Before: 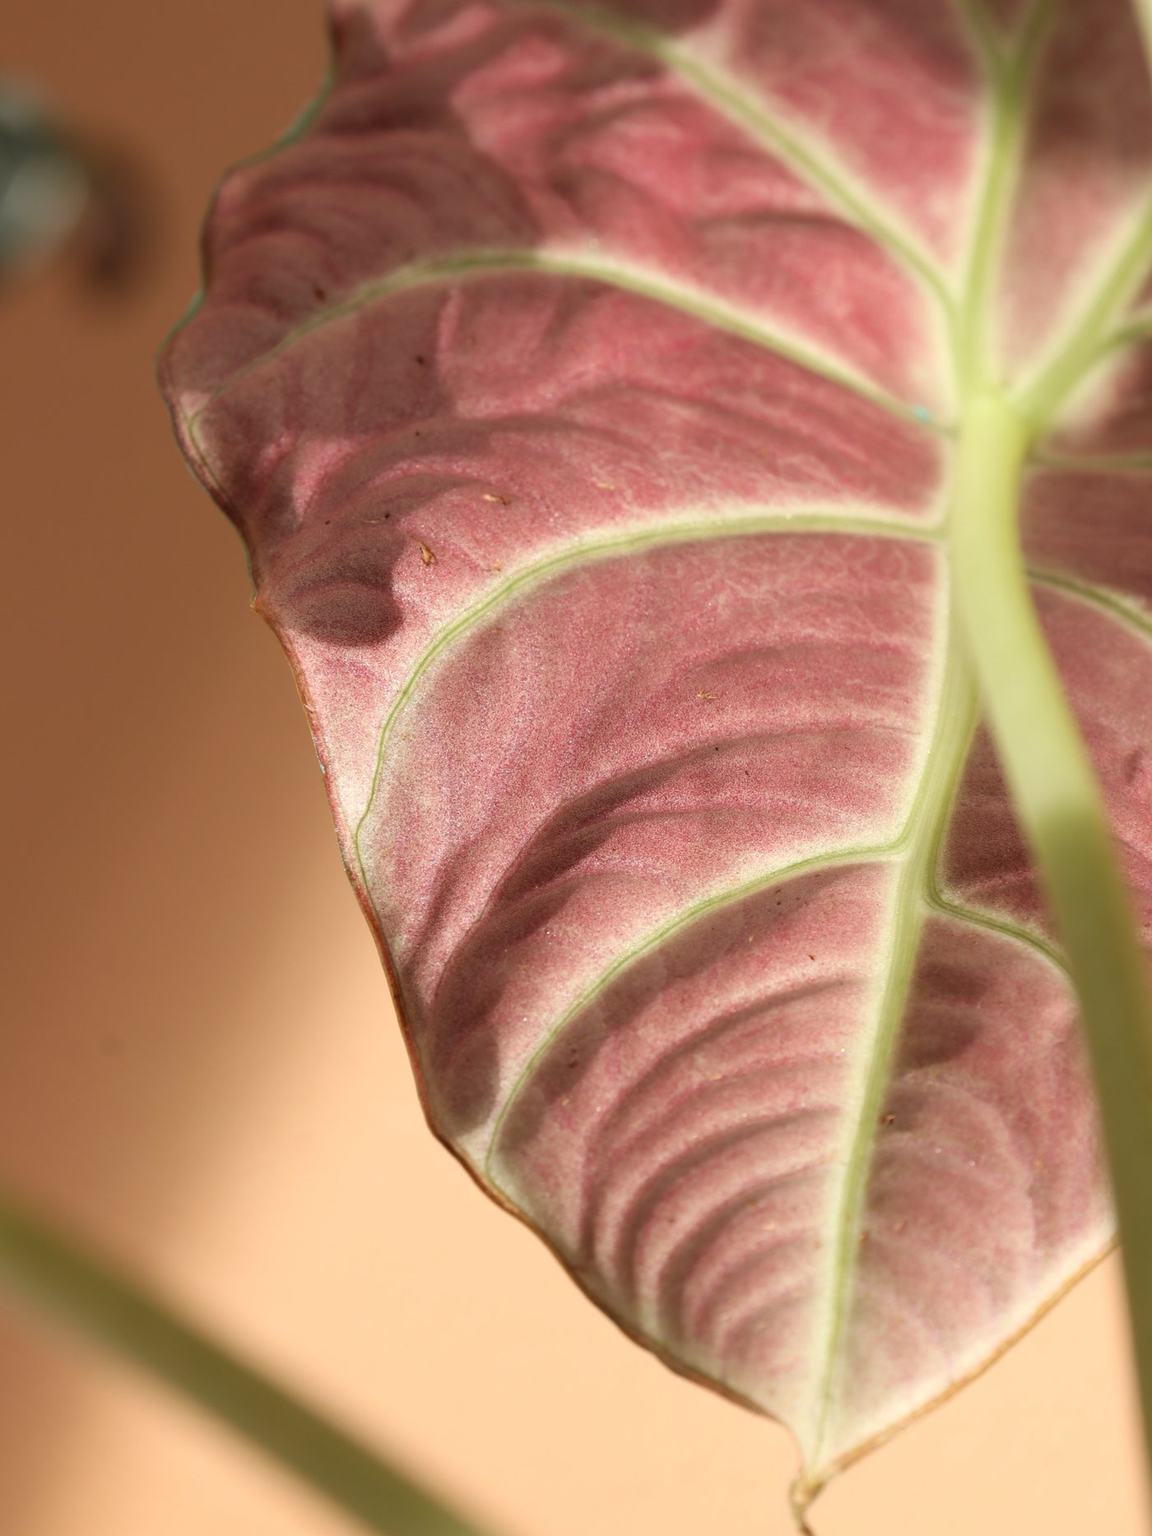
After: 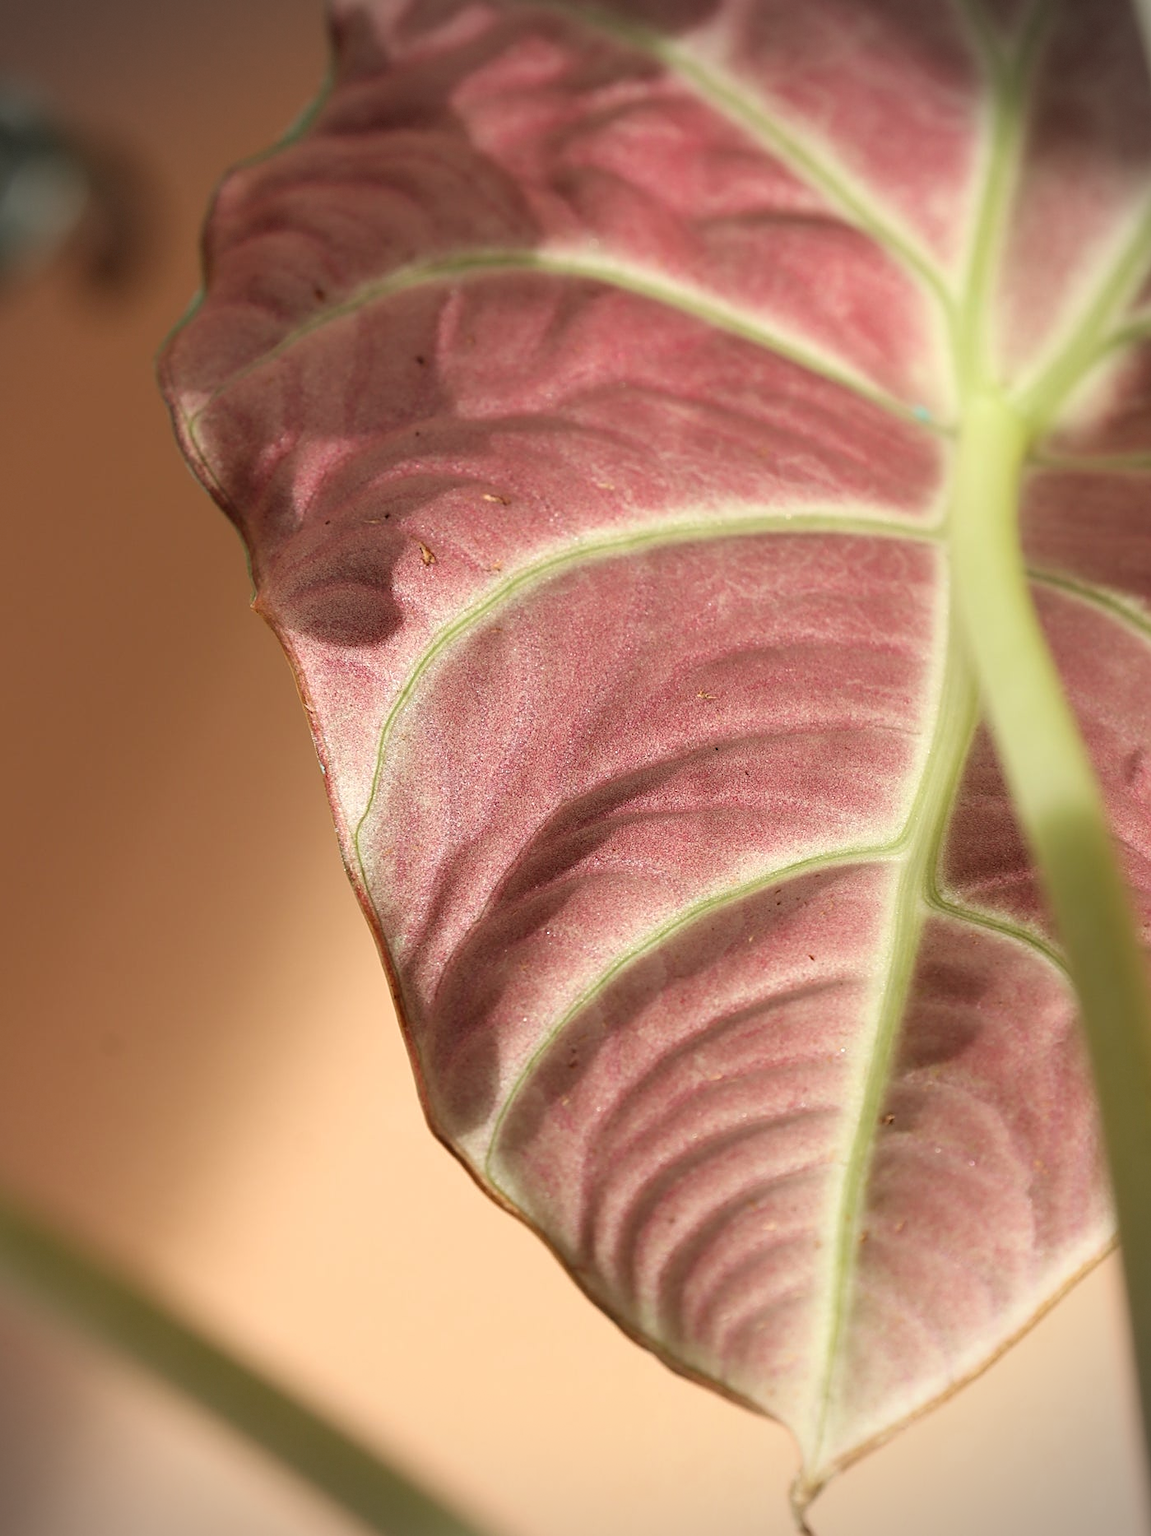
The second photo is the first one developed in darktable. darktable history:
sharpen: on, module defaults
white balance: emerald 1
vignetting: dithering 8-bit output, unbound false
